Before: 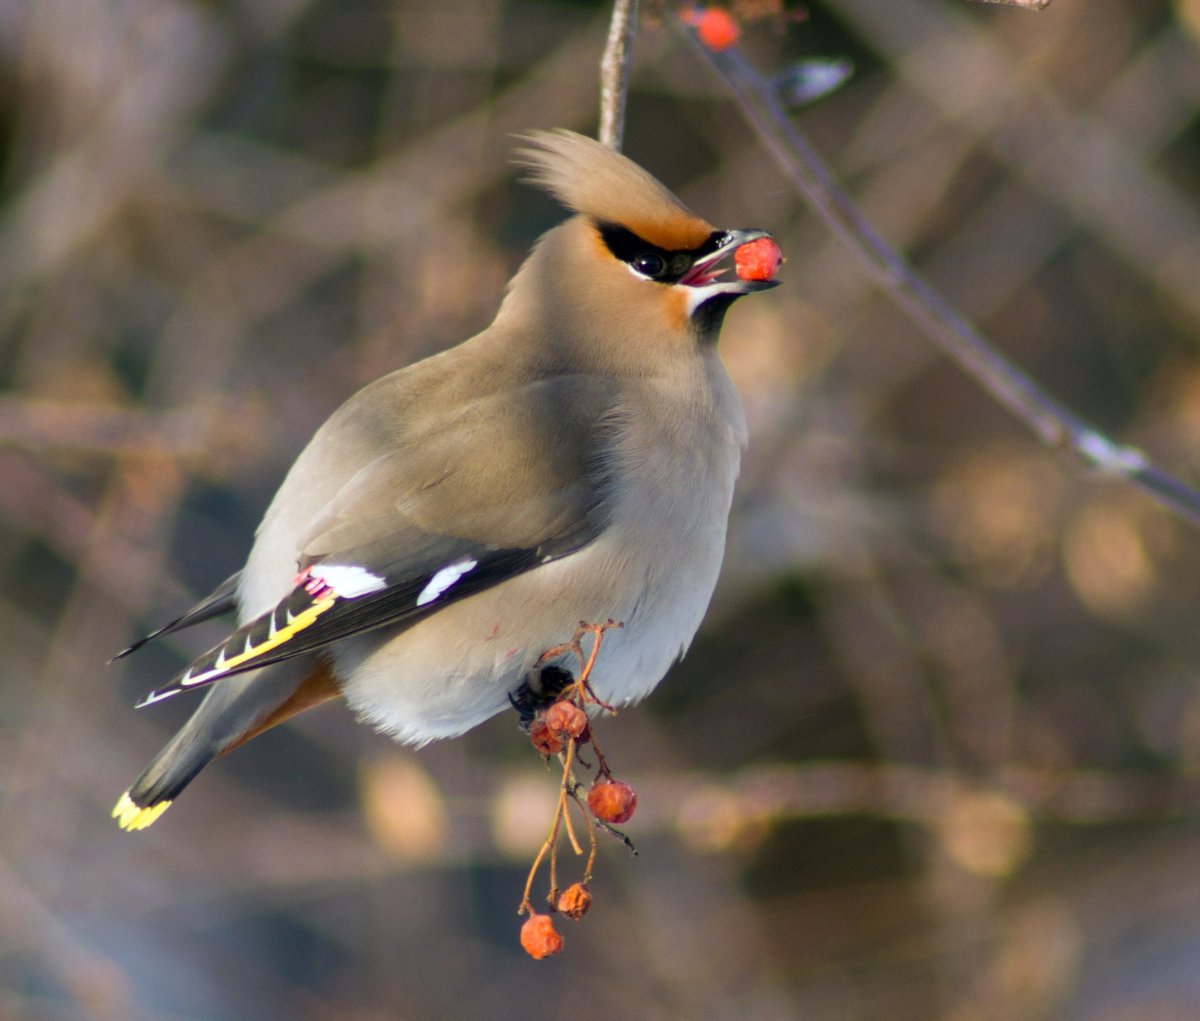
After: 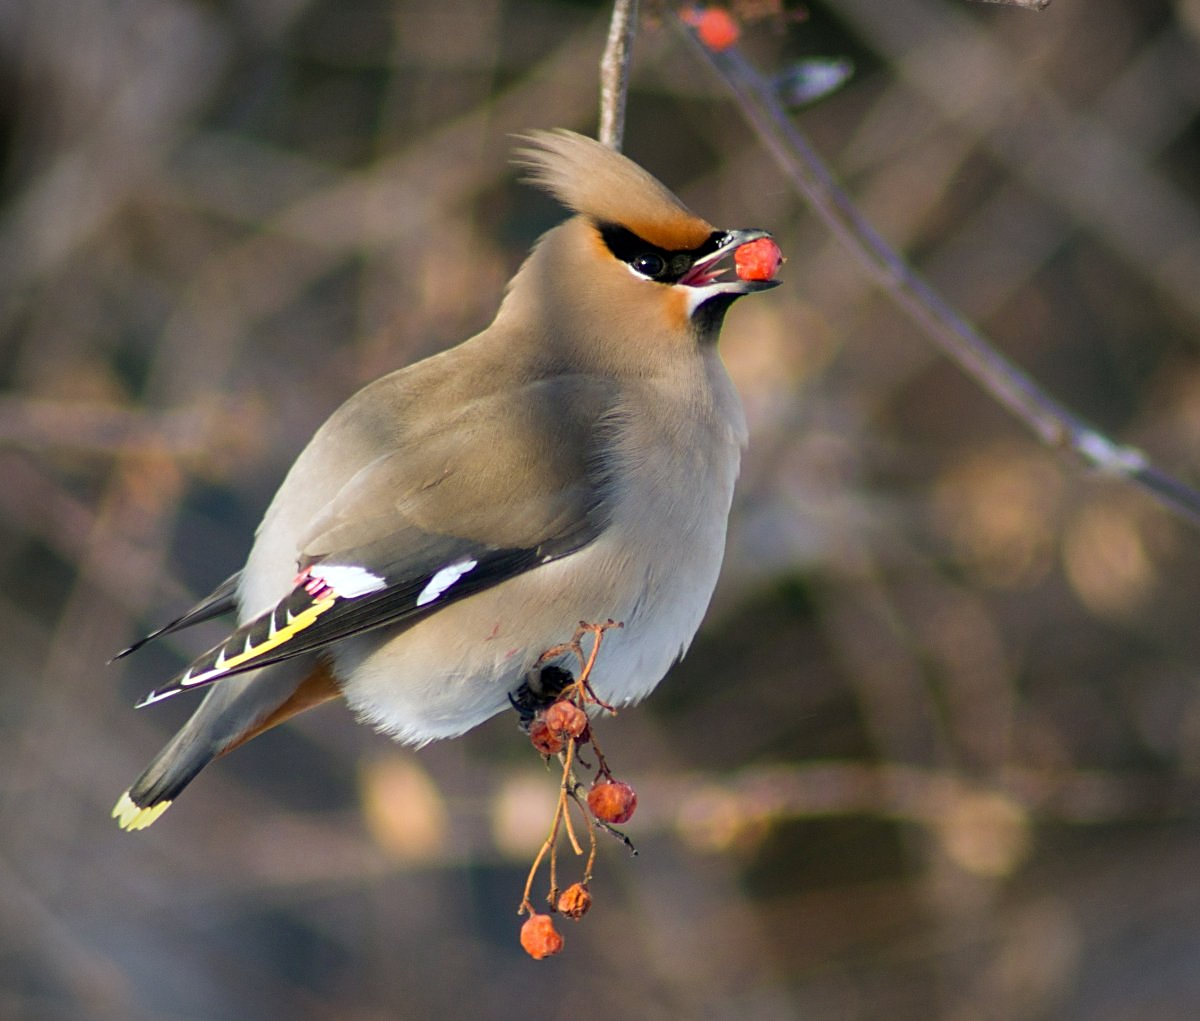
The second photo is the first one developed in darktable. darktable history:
vignetting: fall-off start 73.27%
sharpen: on, module defaults
